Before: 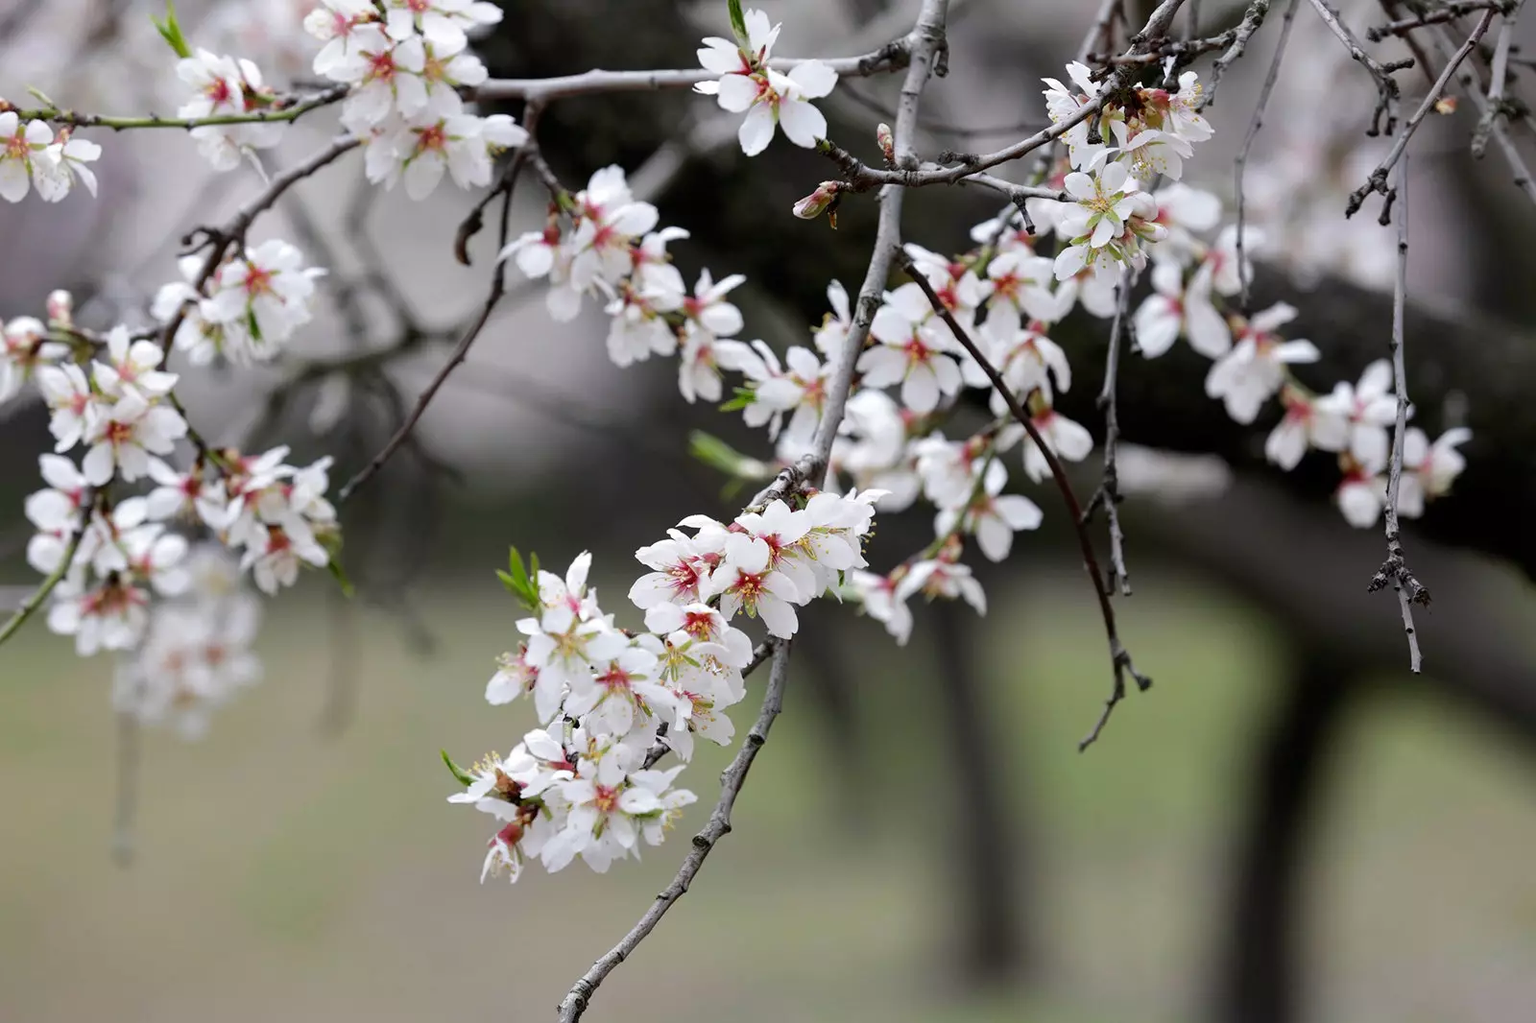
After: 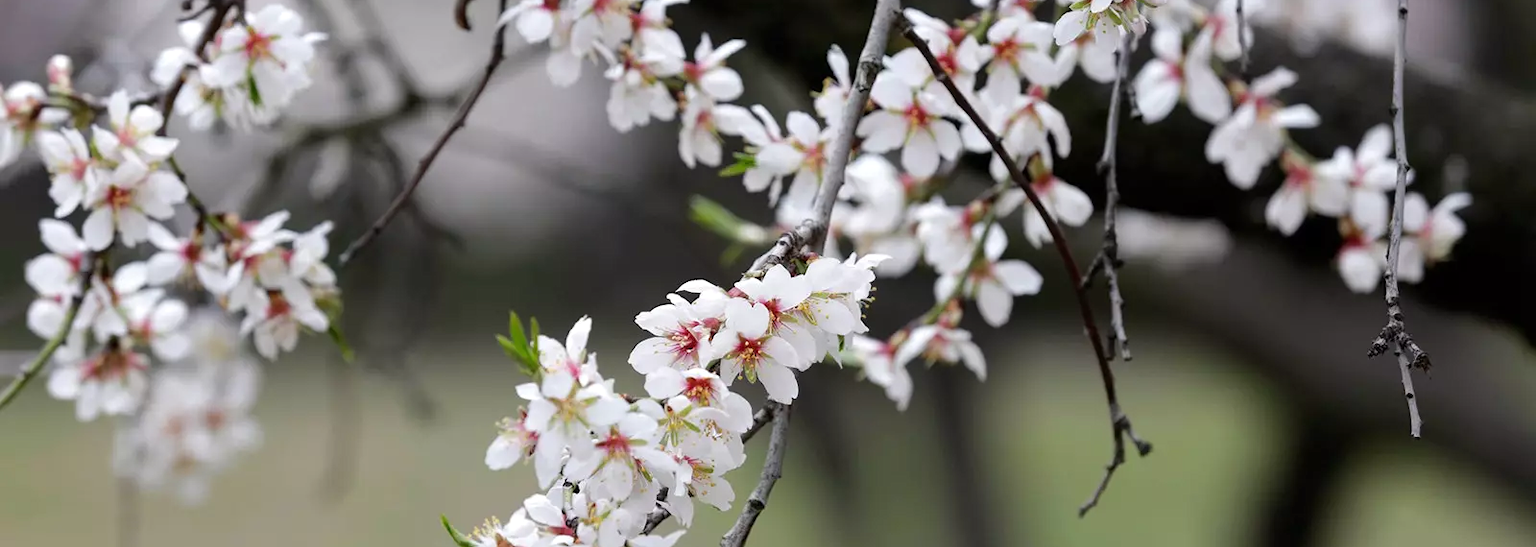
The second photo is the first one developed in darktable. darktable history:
tone equalizer: on, module defaults
shadows and highlights: shadows 12, white point adjustment 1.2, highlights -0.36, soften with gaussian
crop and rotate: top 23.043%, bottom 23.437%
